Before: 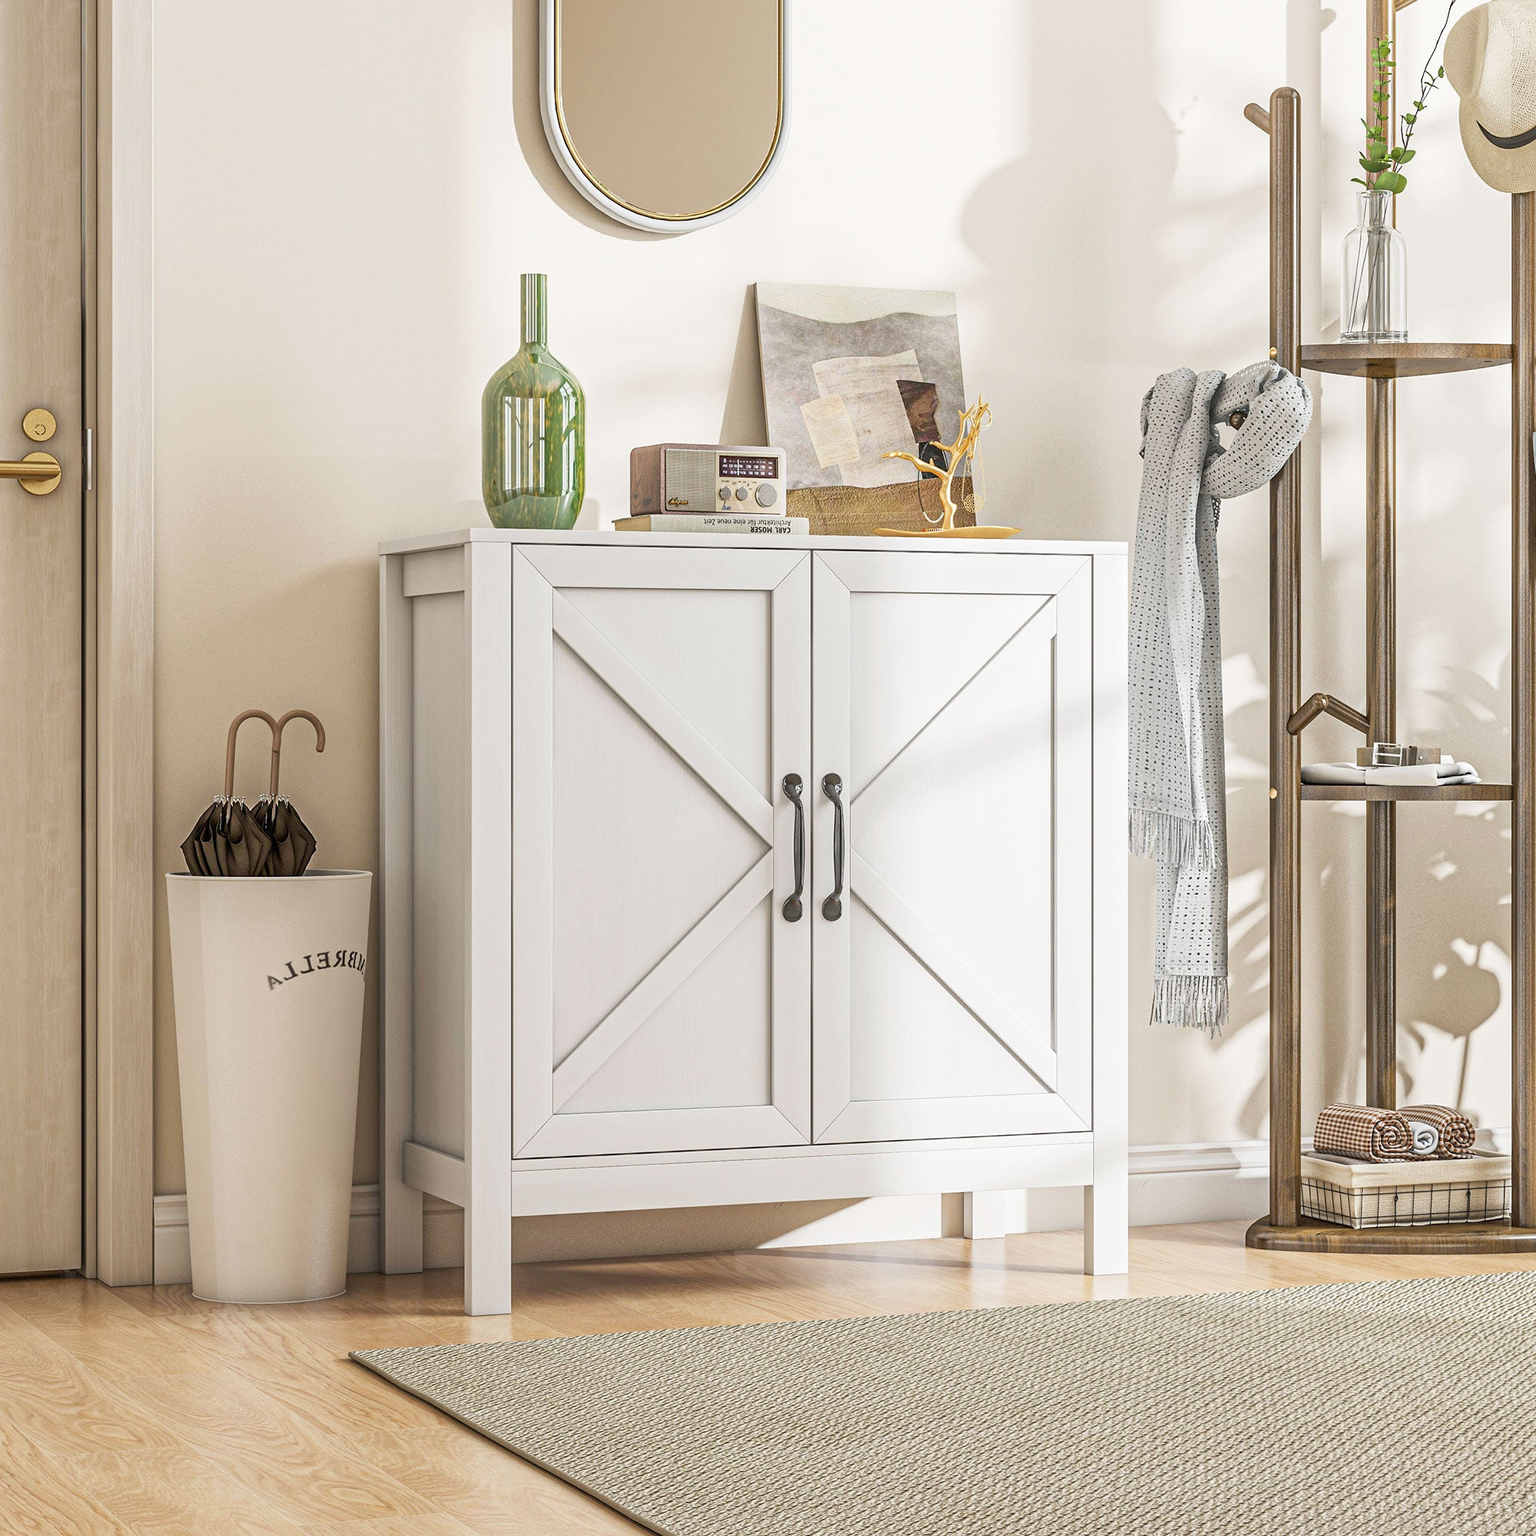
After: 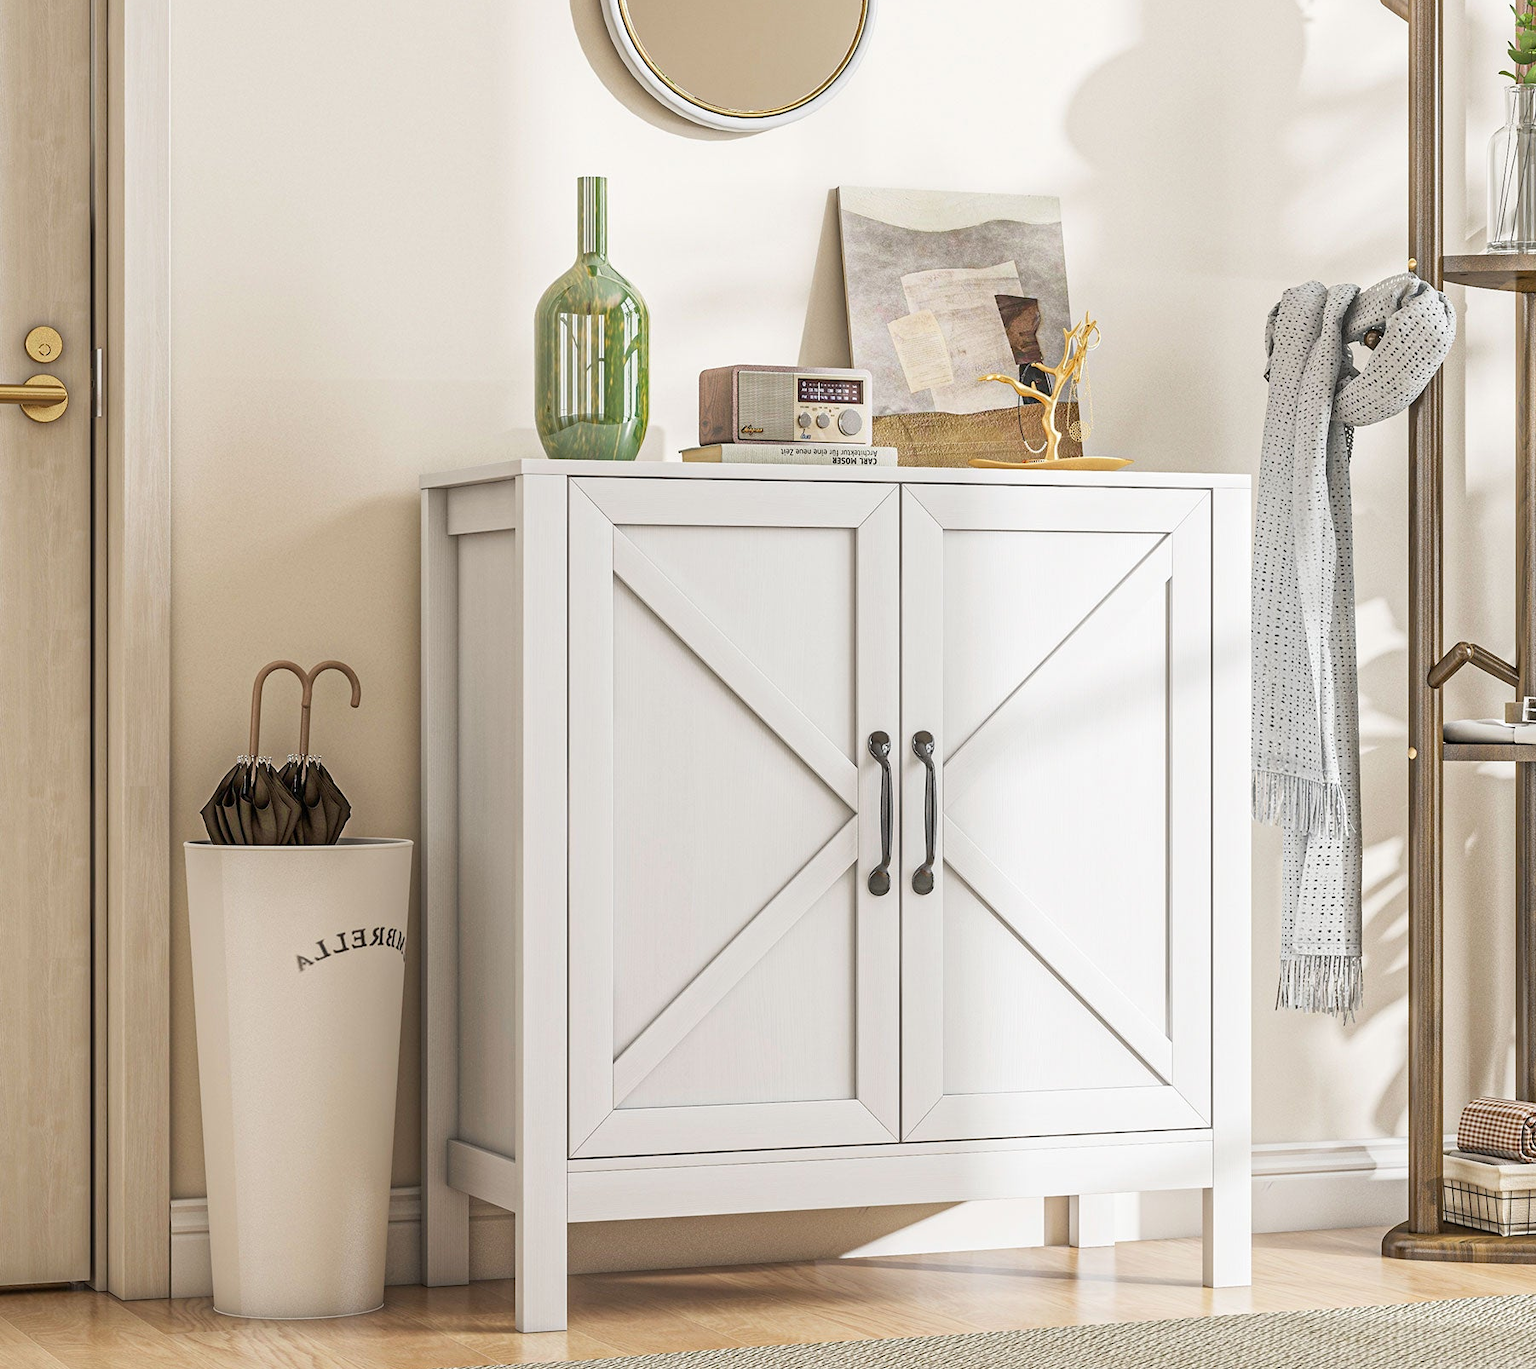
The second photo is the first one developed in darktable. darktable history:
crop: top 7.482%, right 9.83%, bottom 12.09%
